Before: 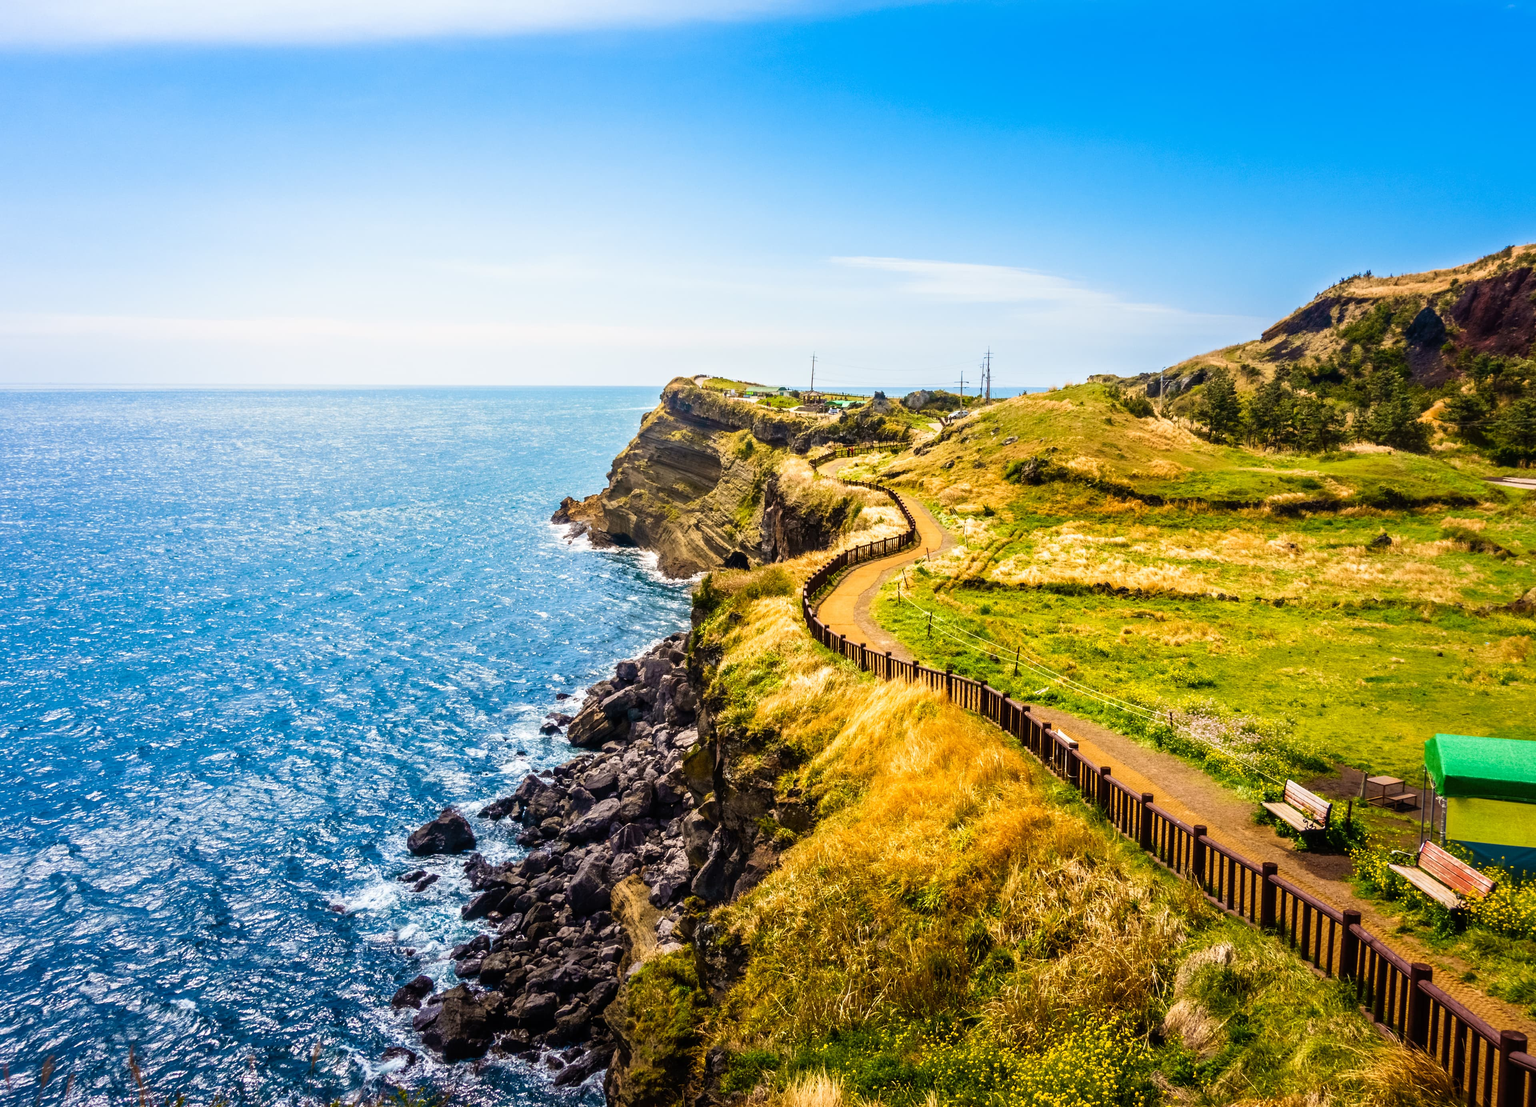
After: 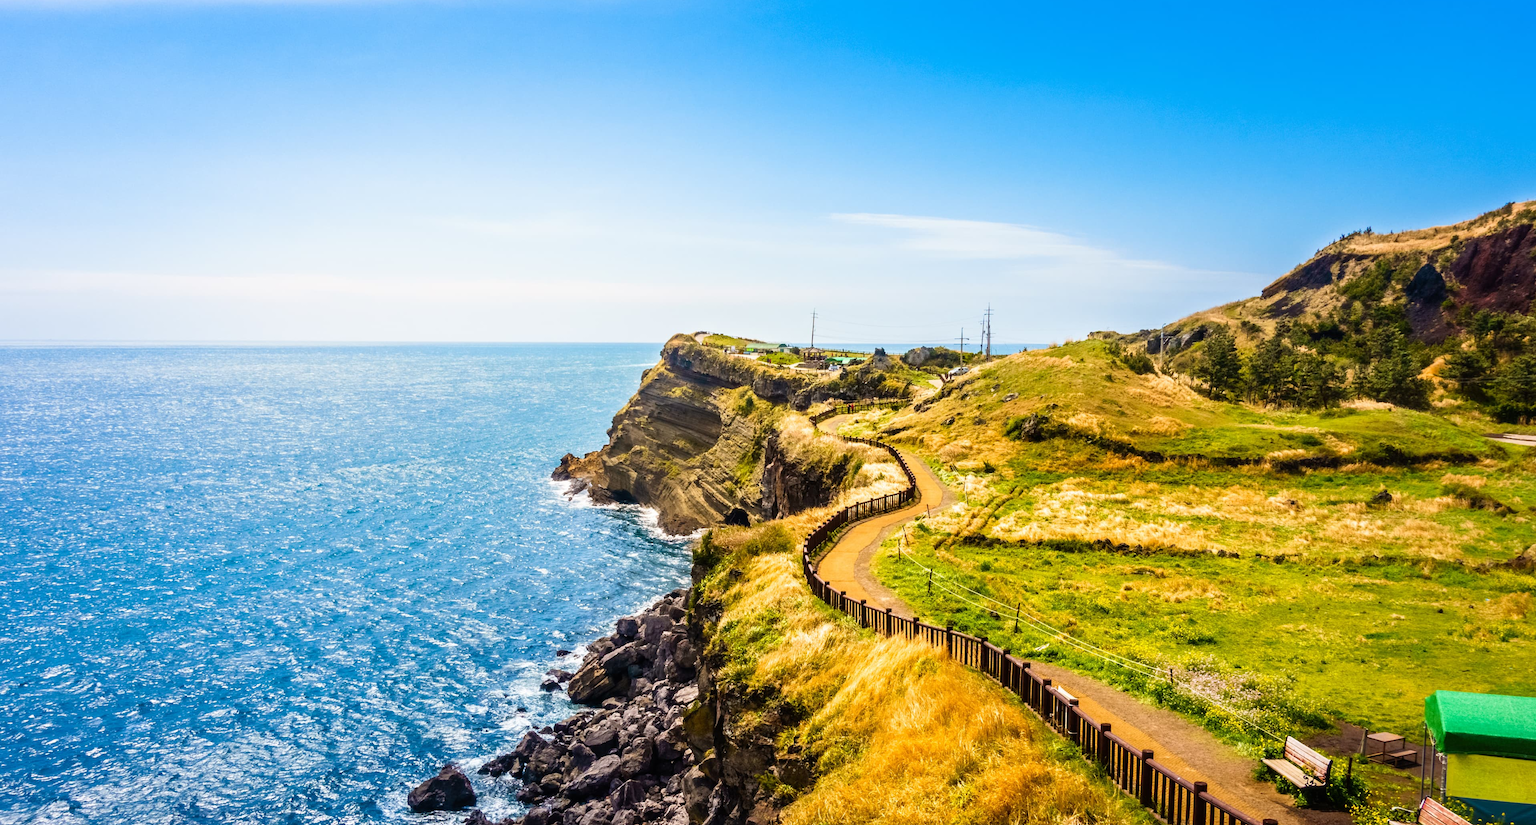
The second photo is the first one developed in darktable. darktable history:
crop: top 3.948%, bottom 21.474%
